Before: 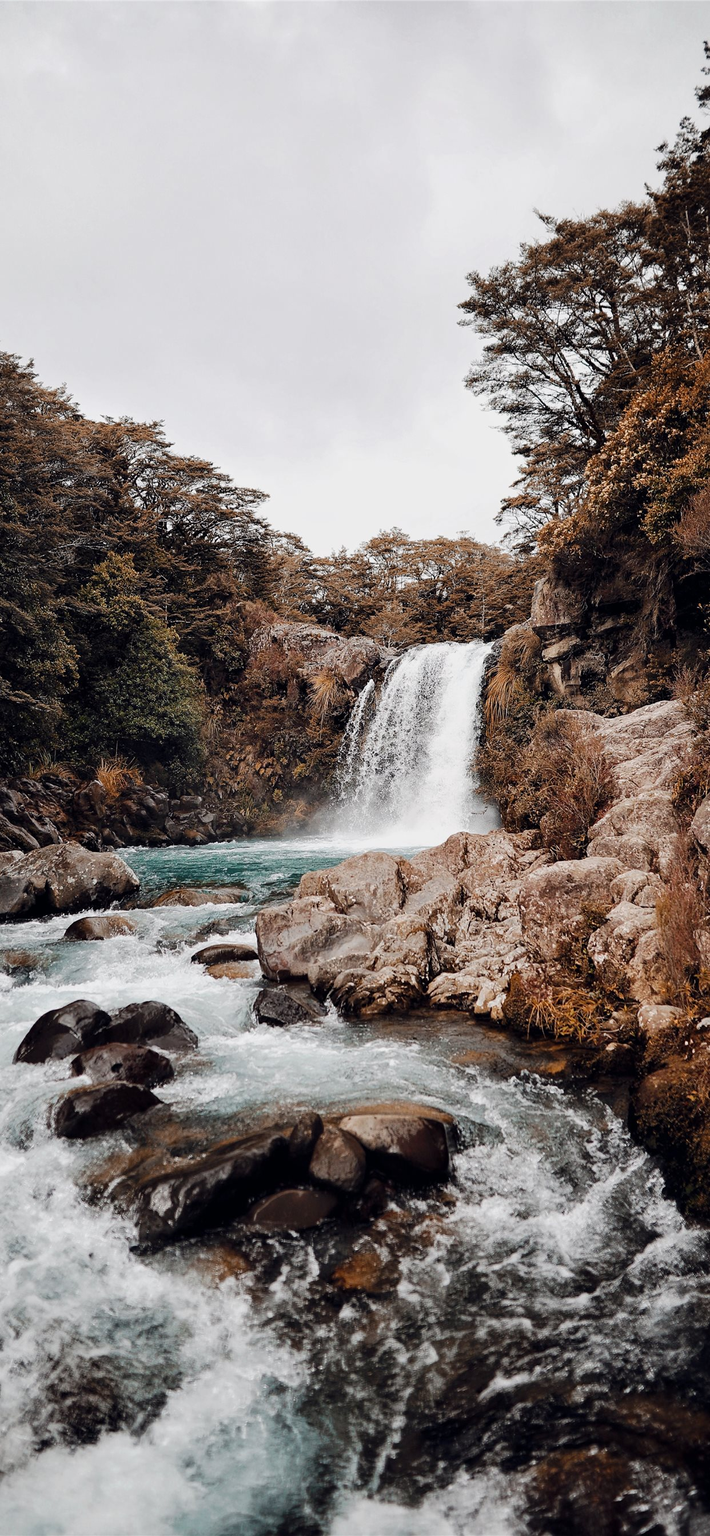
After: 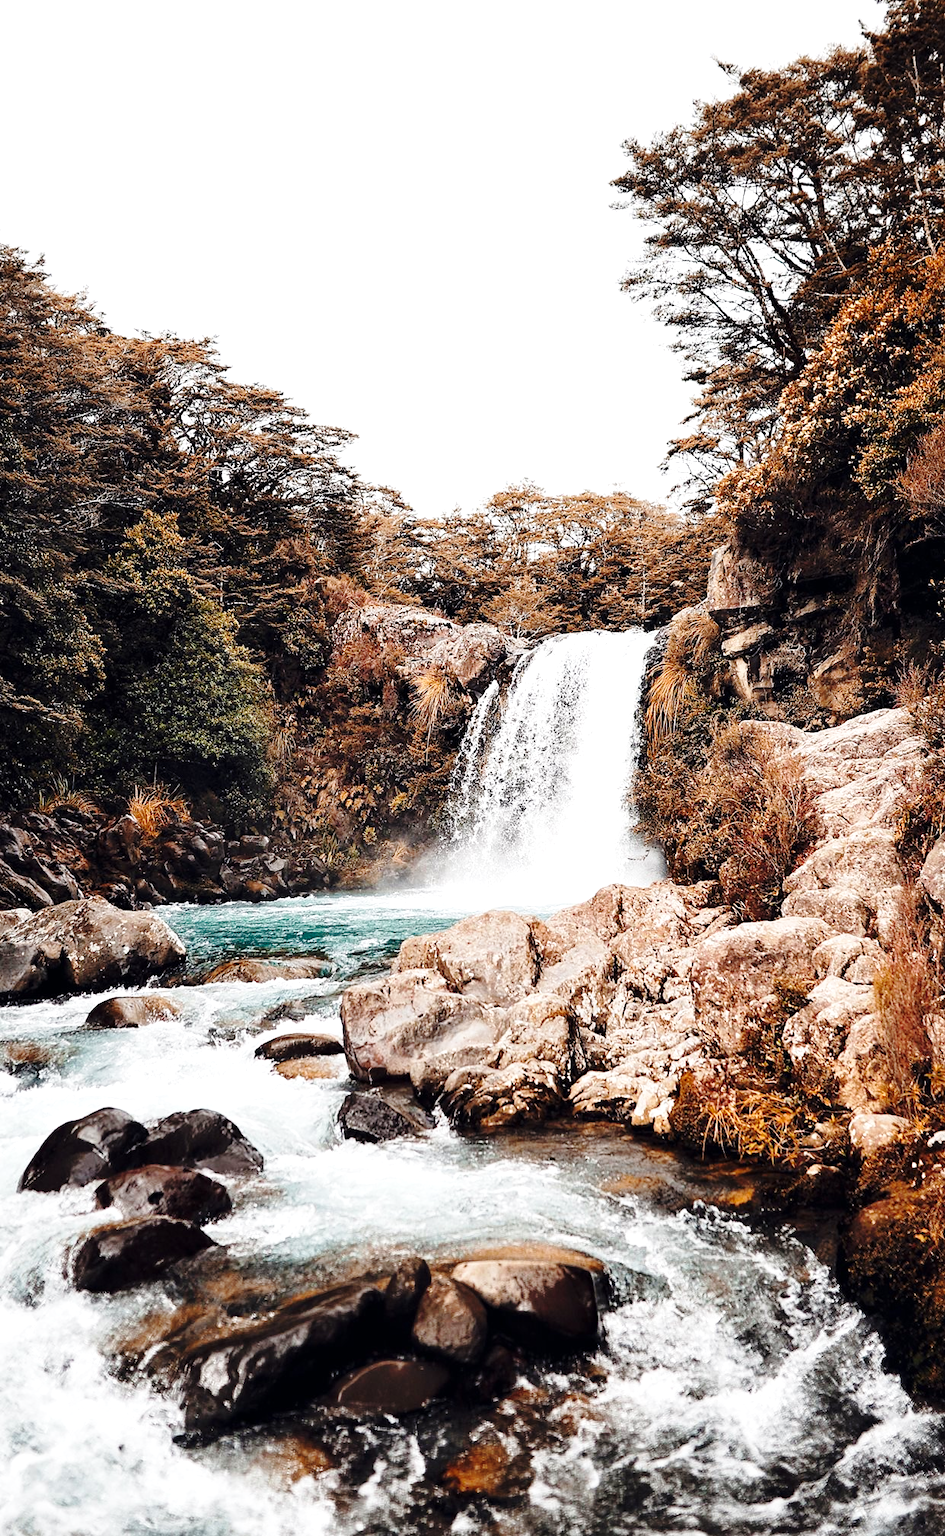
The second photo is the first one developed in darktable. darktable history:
levels: levels [0, 0.474, 0.947]
base curve: curves: ch0 [(0, 0) (0.028, 0.03) (0.121, 0.232) (0.46, 0.748) (0.859, 0.968) (1, 1)], preserve colors none
crop: top 11.008%, bottom 13.89%
